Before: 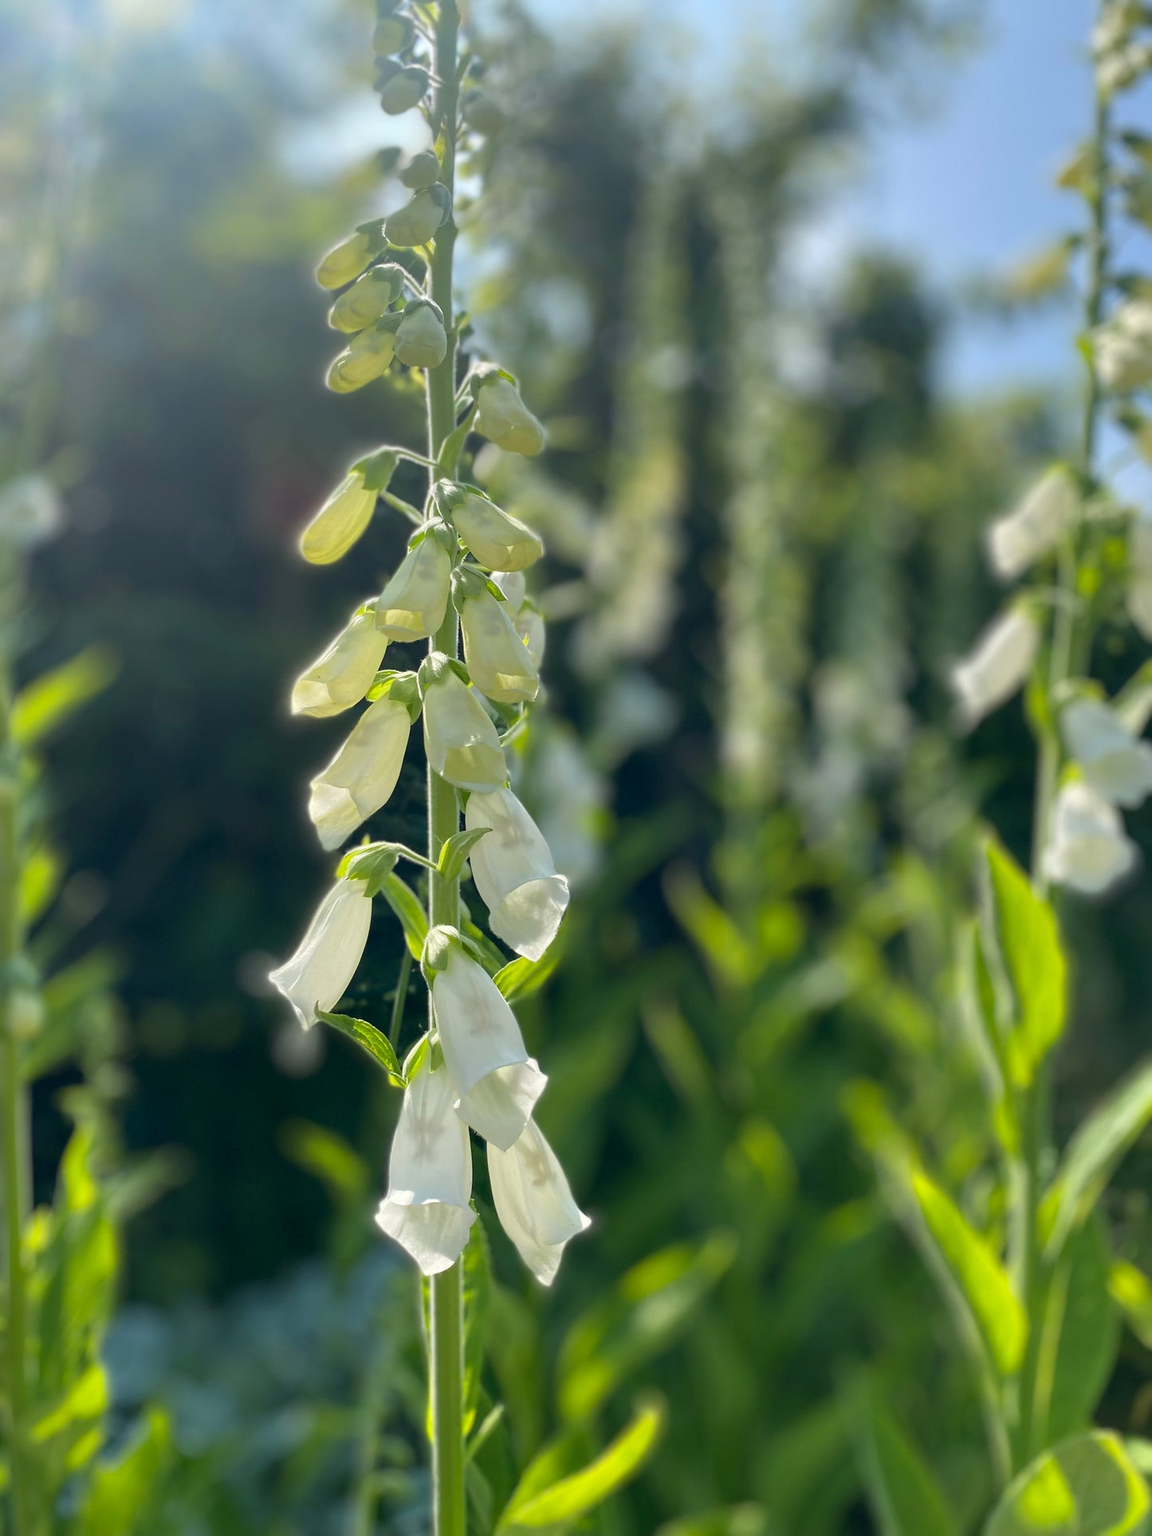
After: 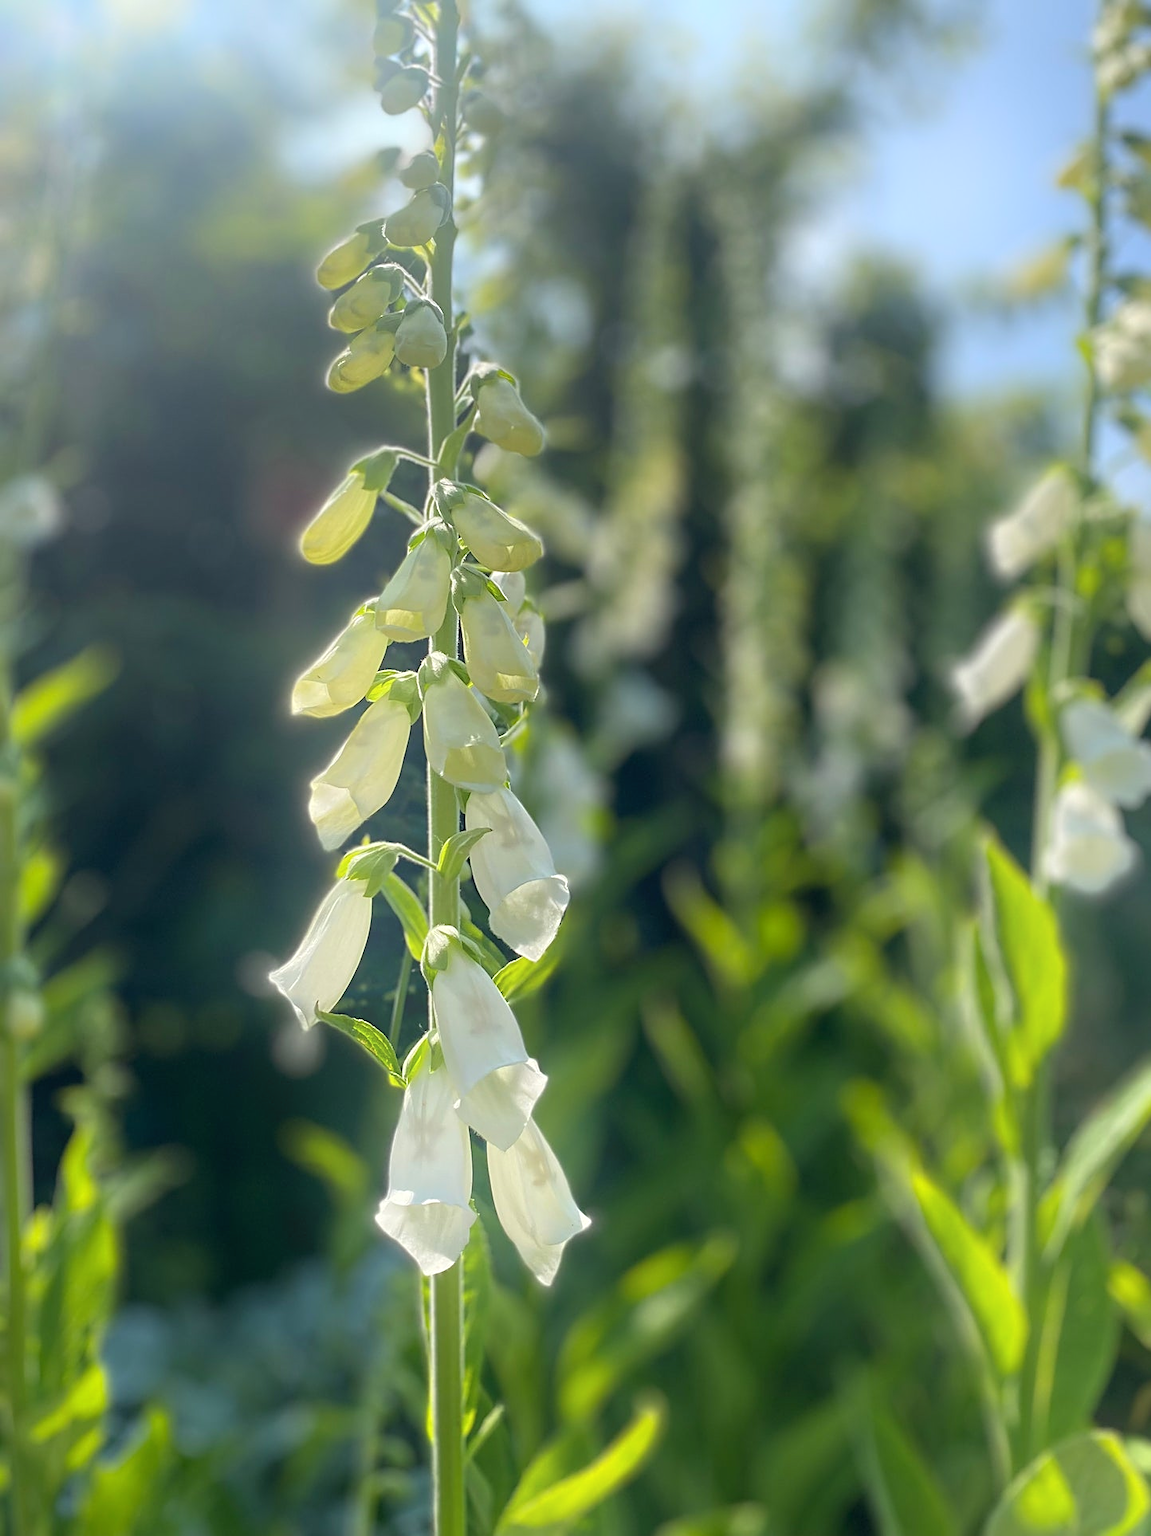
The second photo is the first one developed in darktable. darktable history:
bloom: threshold 82.5%, strength 16.25%
sharpen: on, module defaults
